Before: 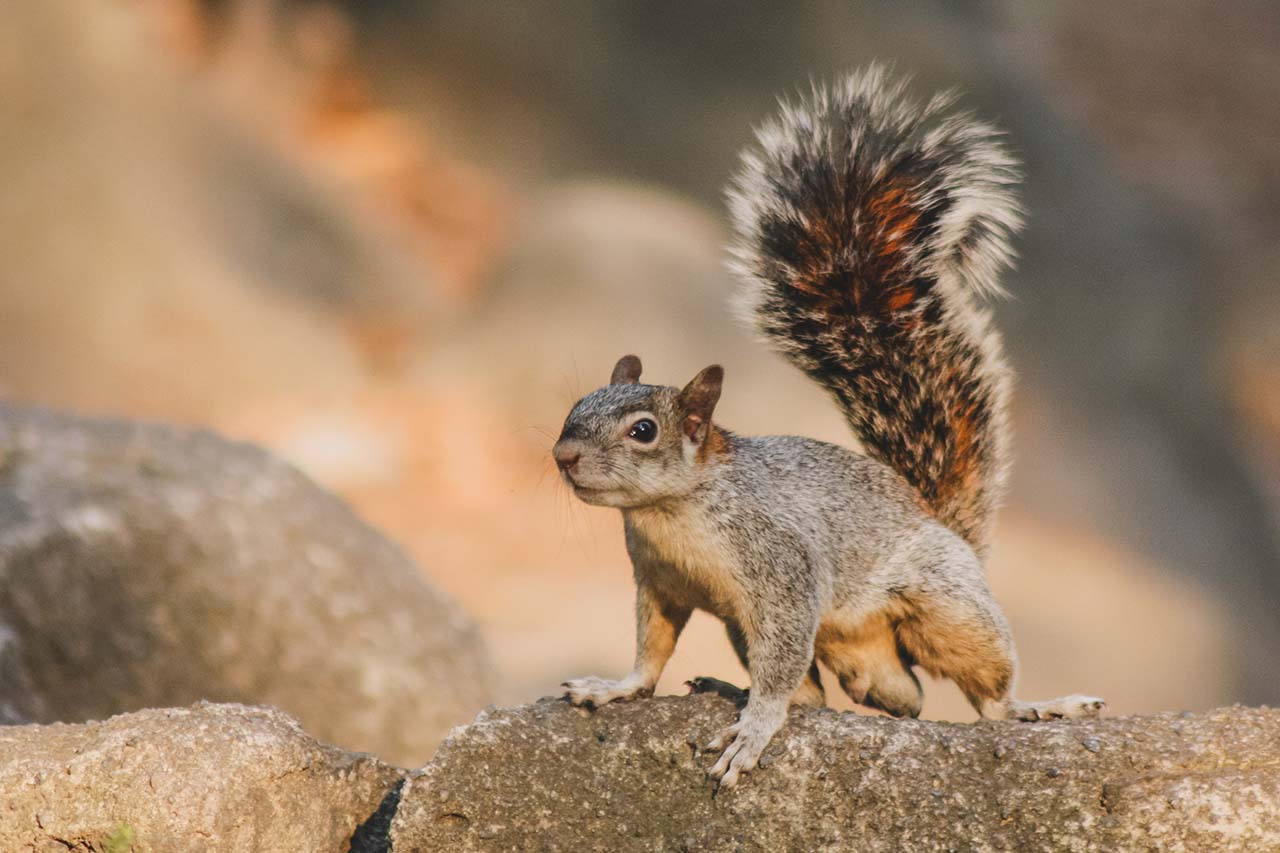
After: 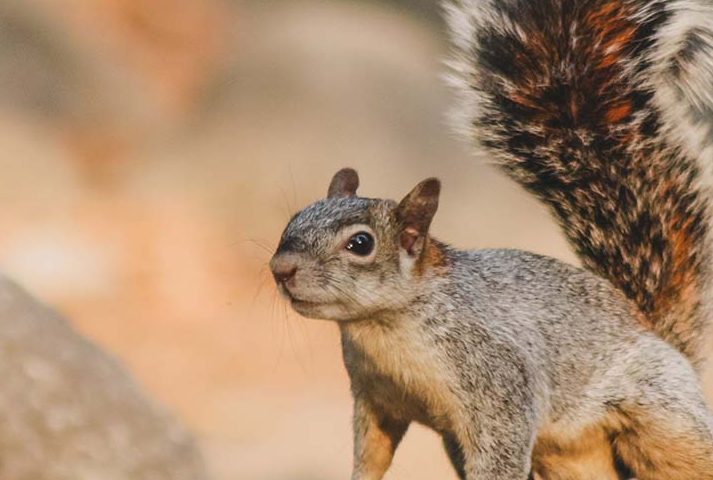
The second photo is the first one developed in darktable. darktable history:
crop and rotate: left 22.137%, top 22.024%, right 22.111%, bottom 21.701%
